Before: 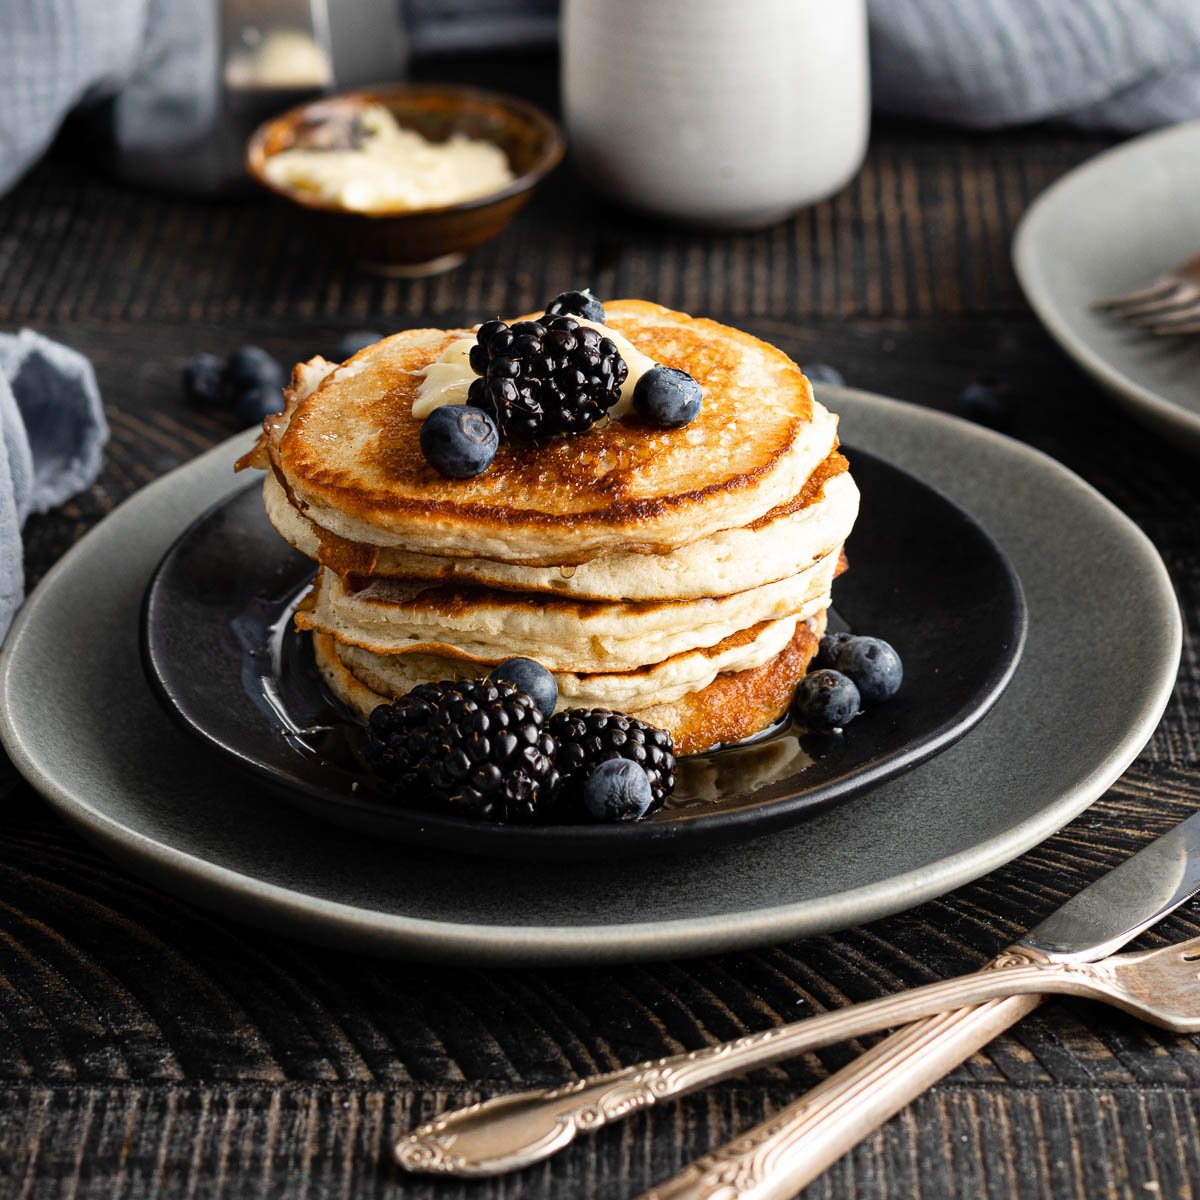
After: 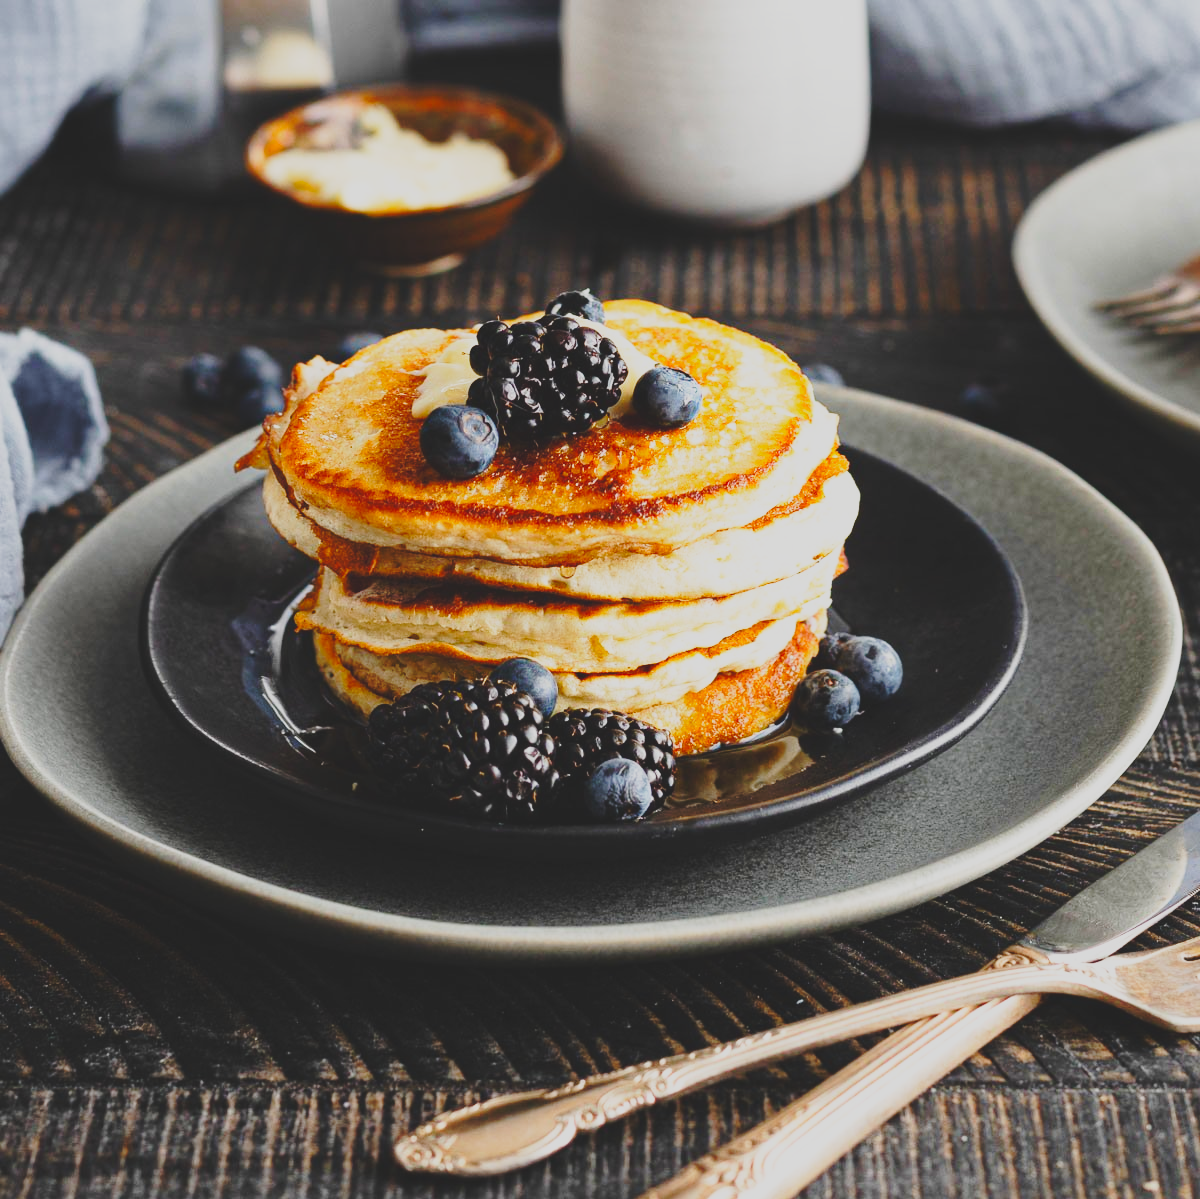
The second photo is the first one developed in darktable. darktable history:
contrast brightness saturation: contrast -0.275
tone equalizer: edges refinement/feathering 500, mask exposure compensation -1.57 EV, preserve details no
crop: bottom 0.073%
base curve: curves: ch0 [(0, 0) (0.036, 0.037) (0.121, 0.228) (0.46, 0.76) (0.859, 0.983) (1, 1)], preserve colors none
